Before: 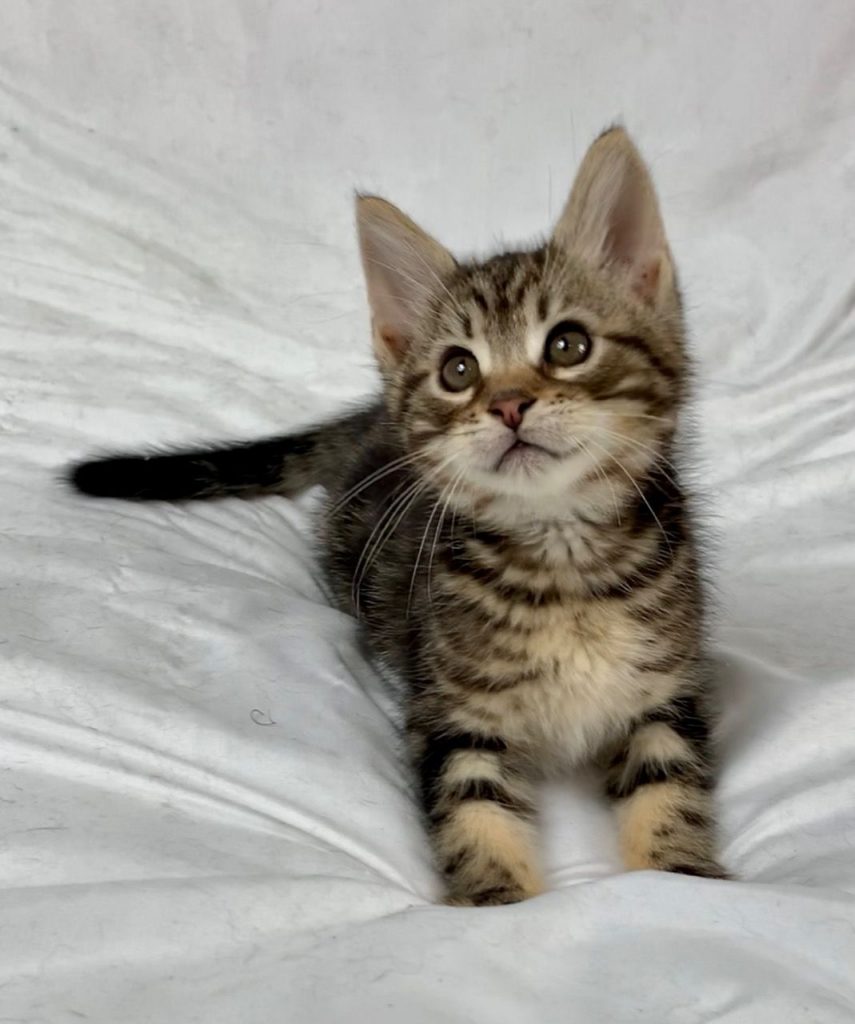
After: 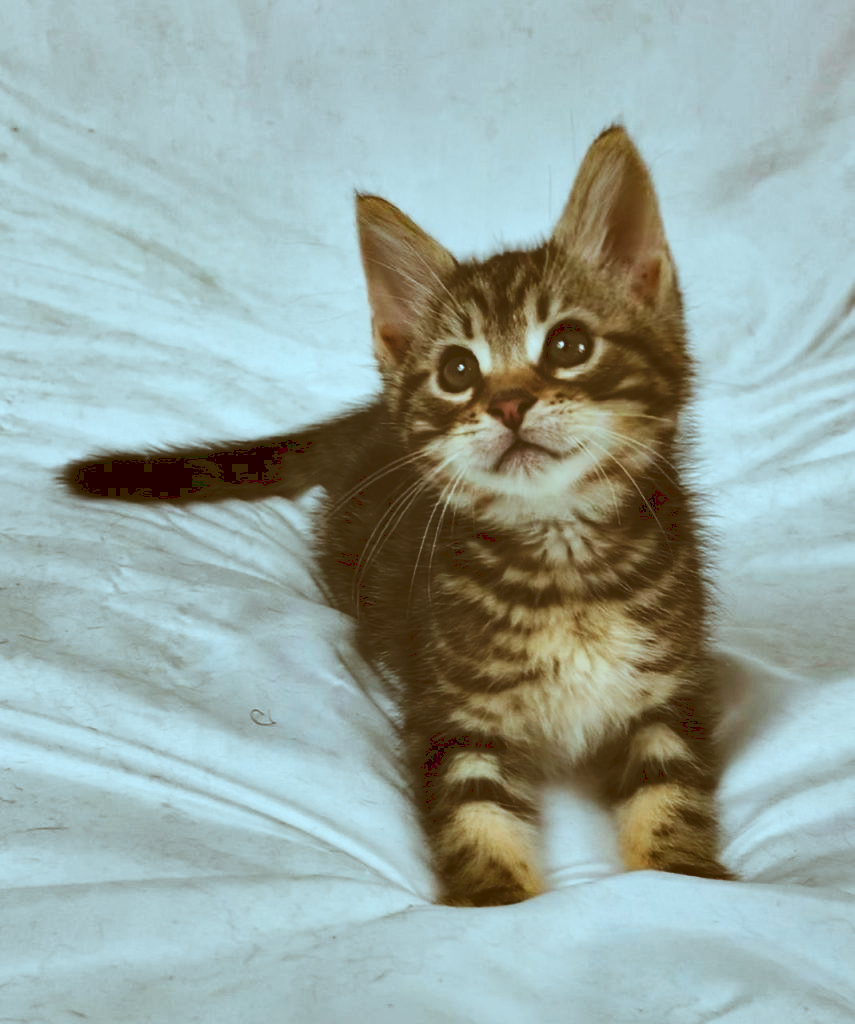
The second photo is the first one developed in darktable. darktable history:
shadows and highlights: shadows 43.58, white point adjustment -1.41, soften with gaussian
color correction: highlights a* -14.15, highlights b* -16.11, shadows a* 10.77, shadows b* 29.05
tone curve: curves: ch0 [(0, 0) (0.003, 0.183) (0.011, 0.183) (0.025, 0.184) (0.044, 0.188) (0.069, 0.197) (0.1, 0.204) (0.136, 0.212) (0.177, 0.226) (0.224, 0.24) (0.277, 0.273) (0.335, 0.322) (0.399, 0.388) (0.468, 0.468) (0.543, 0.579) (0.623, 0.686) (0.709, 0.792) (0.801, 0.877) (0.898, 0.939) (1, 1)], preserve colors none
